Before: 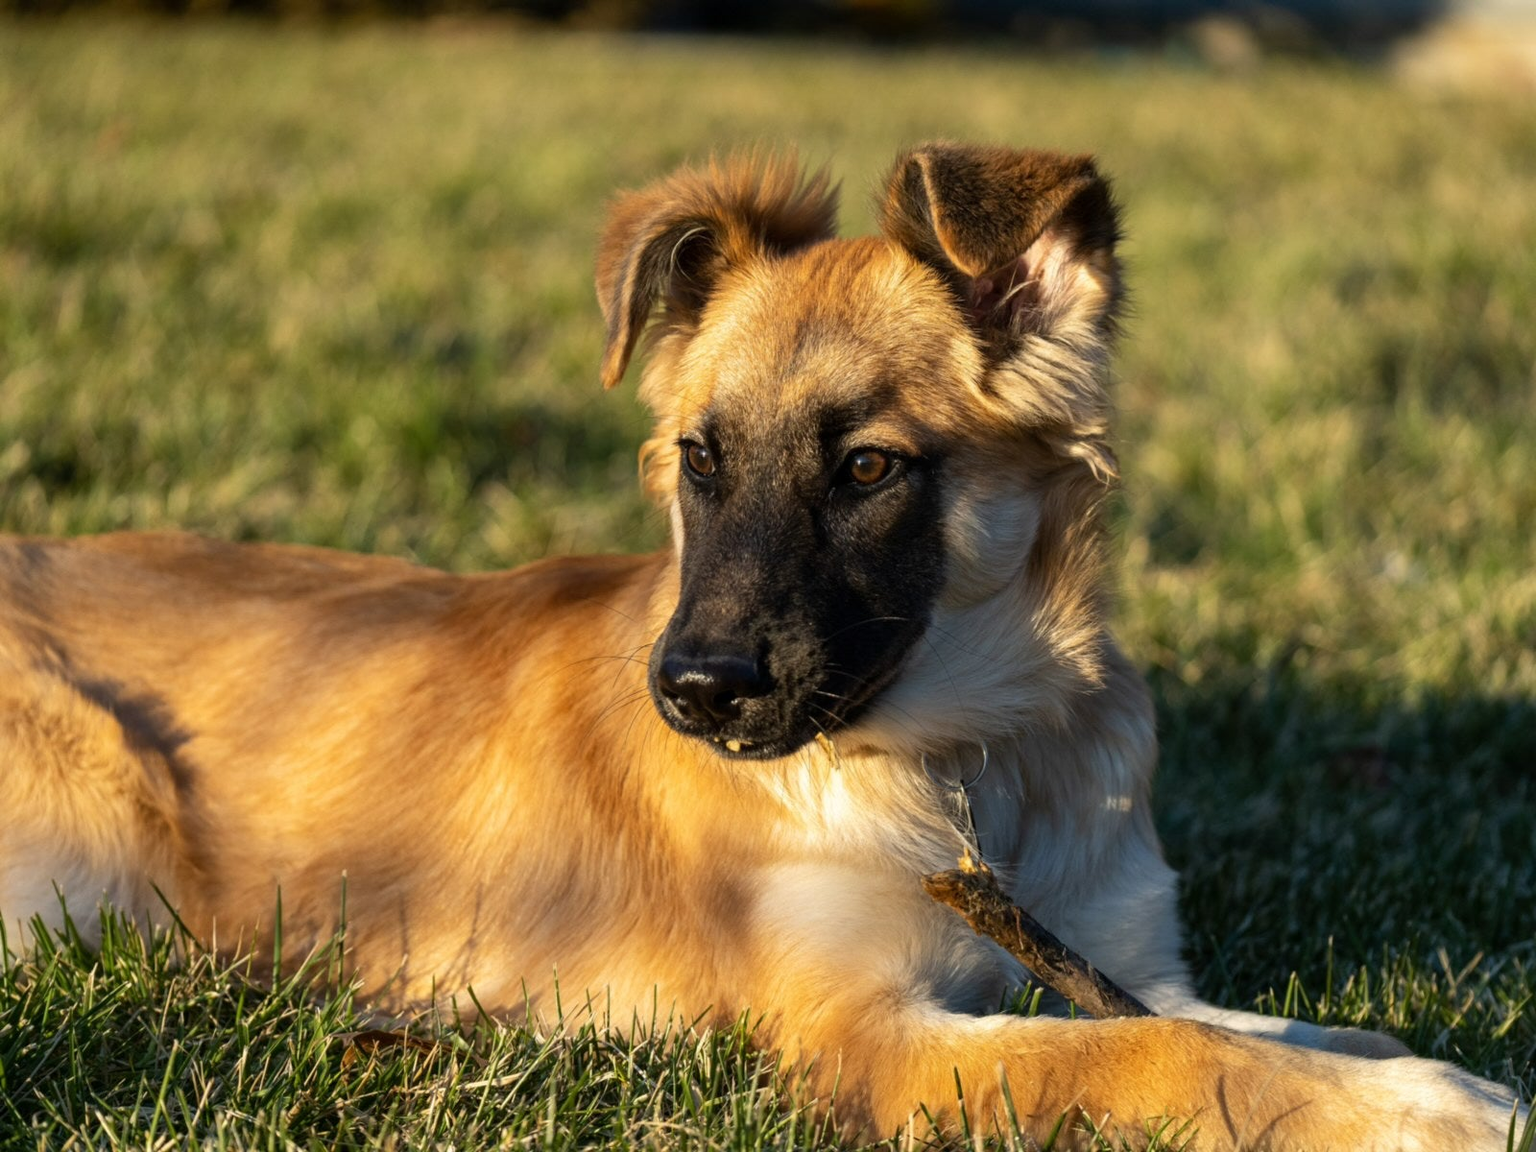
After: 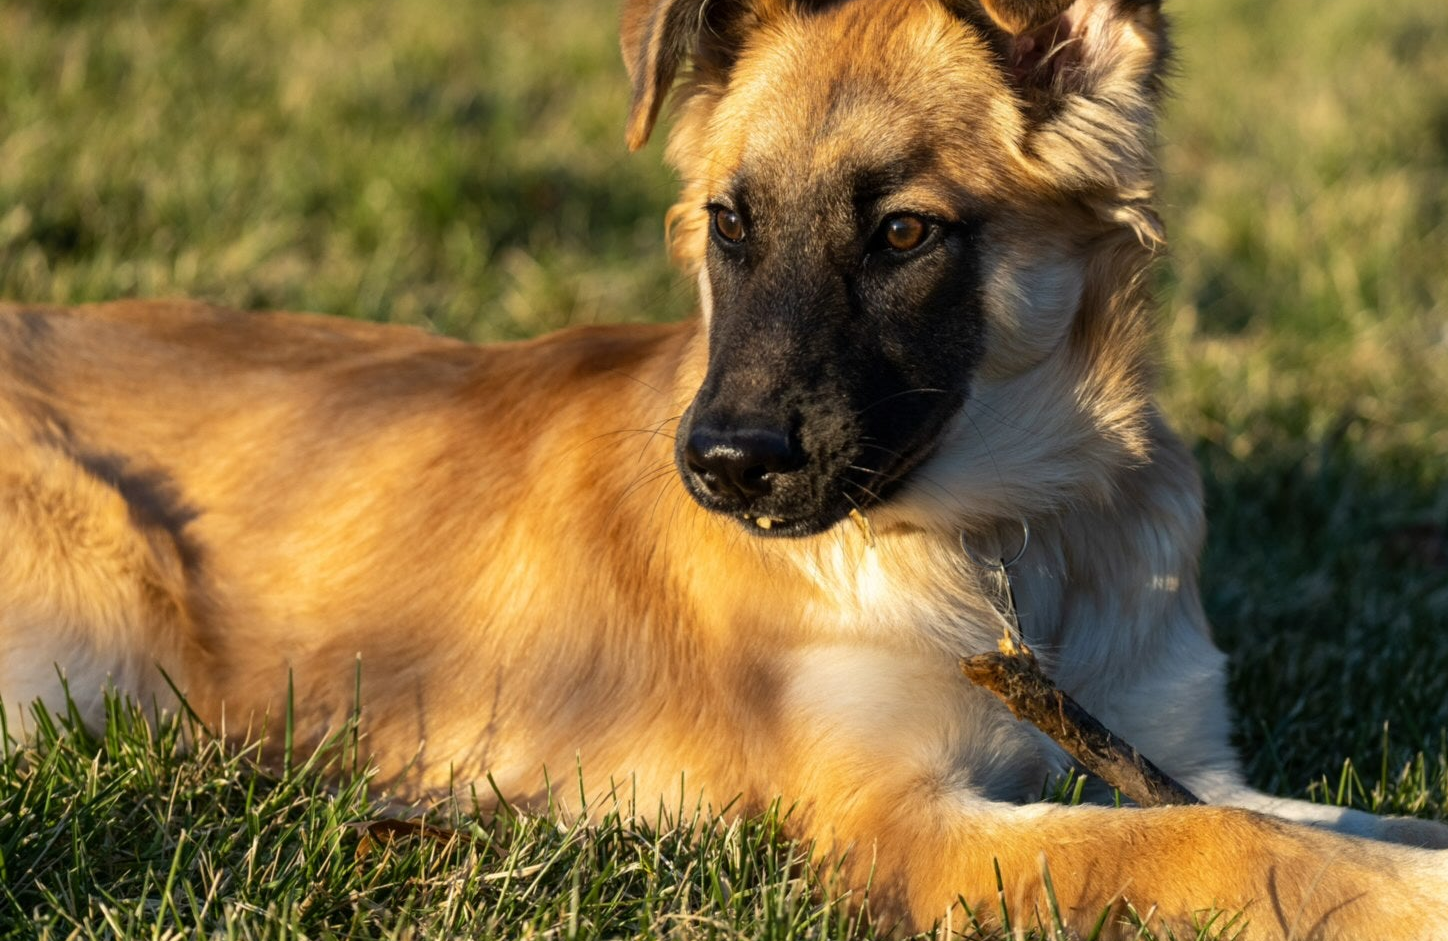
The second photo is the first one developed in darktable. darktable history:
crop: top 21.209%, right 9.467%, bottom 0.312%
